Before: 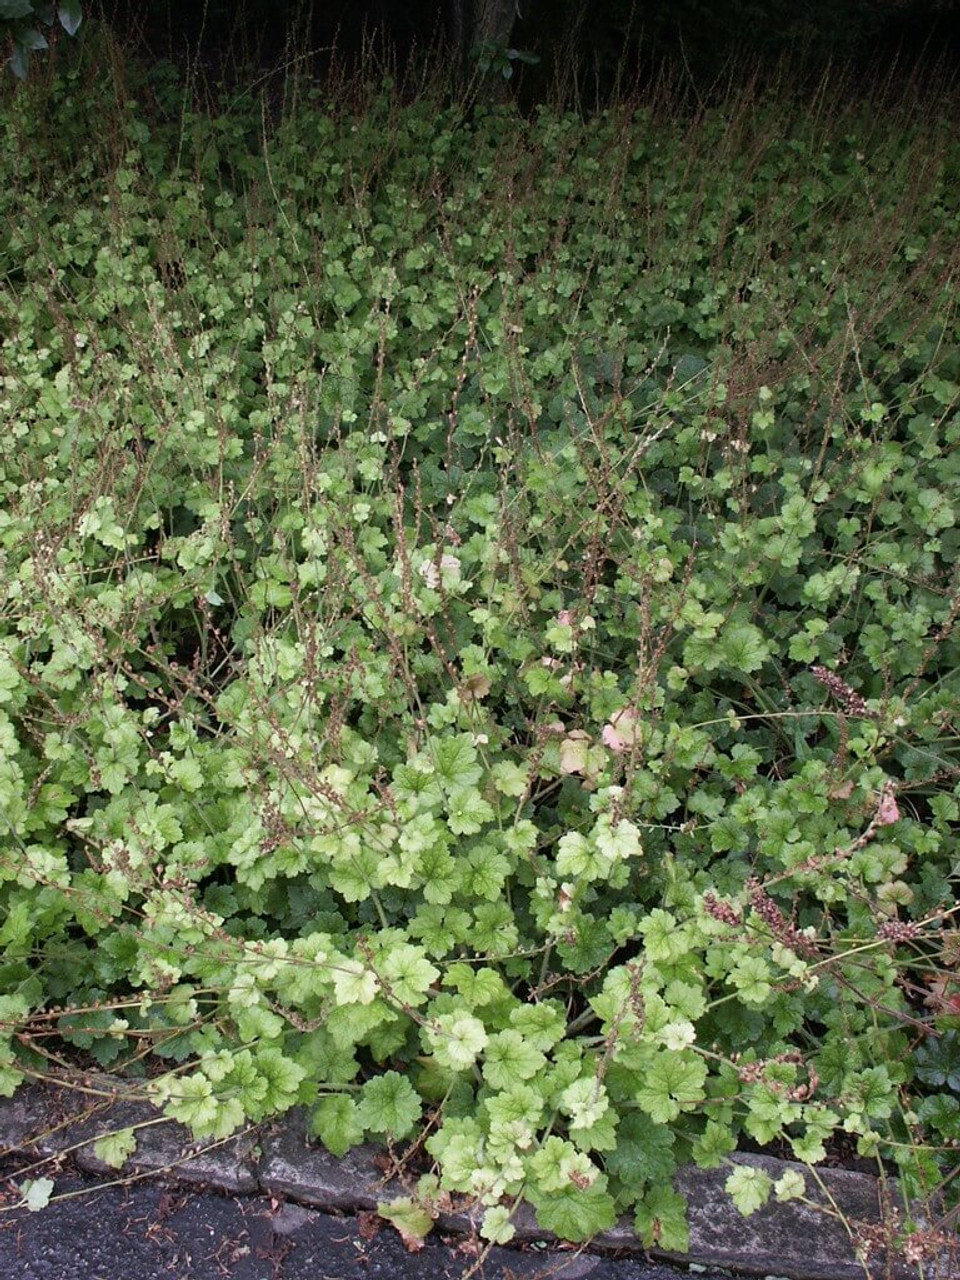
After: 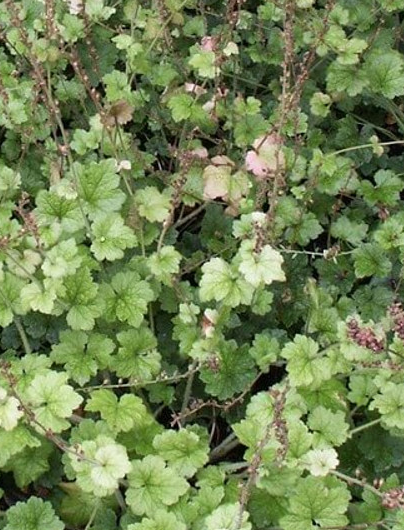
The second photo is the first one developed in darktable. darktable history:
crop: left 37.245%, top 44.917%, right 20.583%, bottom 13.635%
